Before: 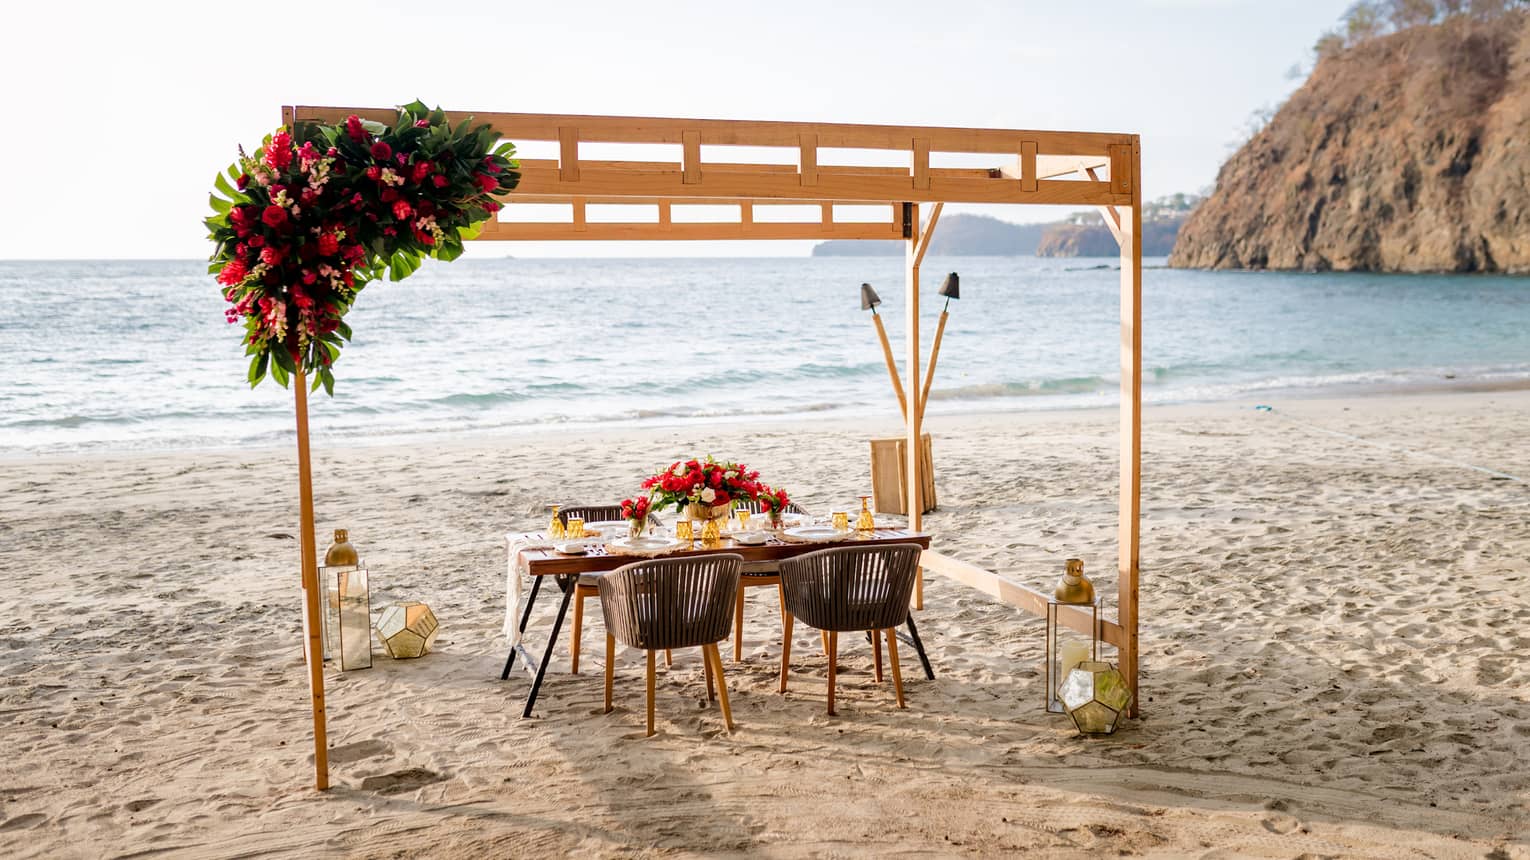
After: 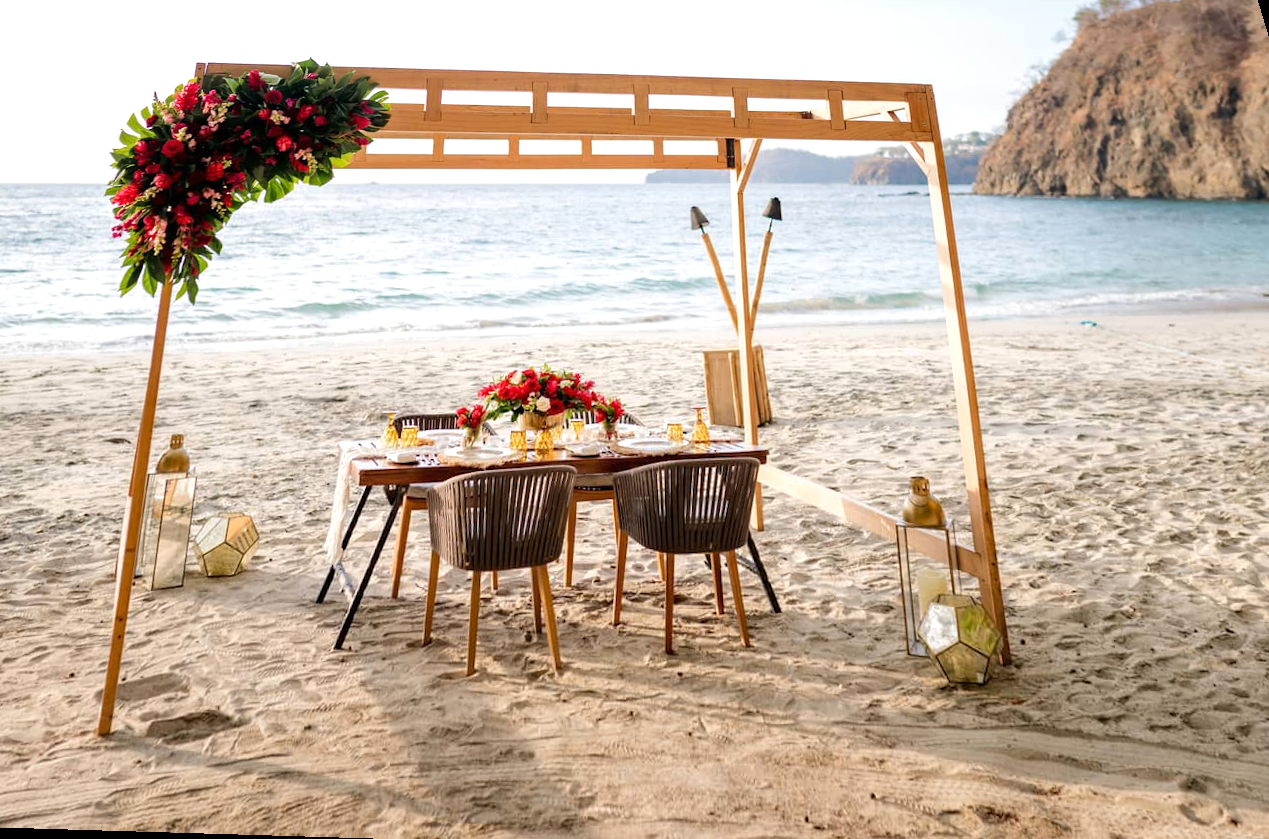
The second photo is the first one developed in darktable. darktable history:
rotate and perspective: rotation 0.72°, lens shift (vertical) -0.352, lens shift (horizontal) -0.051, crop left 0.152, crop right 0.859, crop top 0.019, crop bottom 0.964
exposure: black level correction 0, exposure 0.2 EV, compensate exposure bias true, compensate highlight preservation false
